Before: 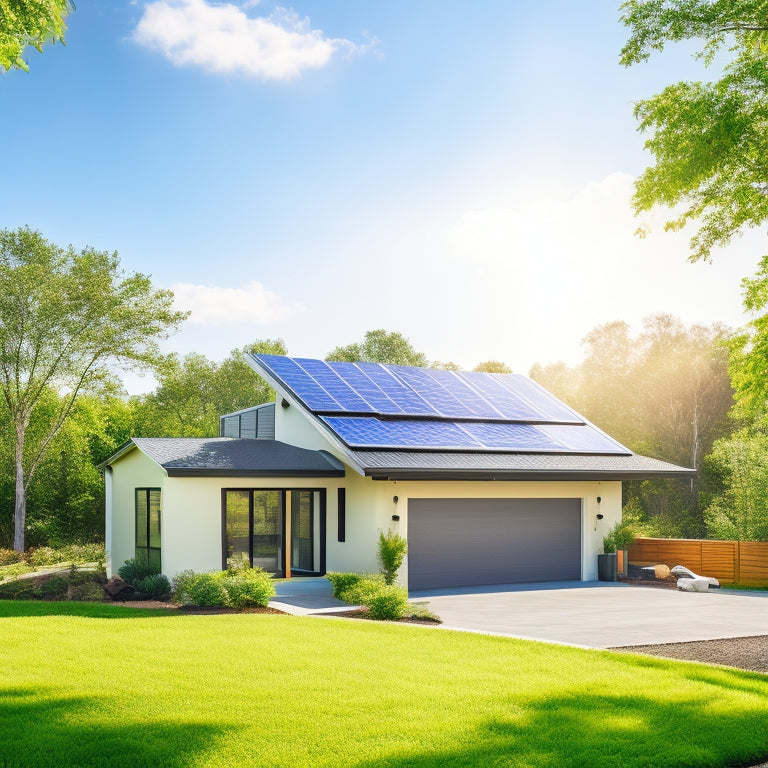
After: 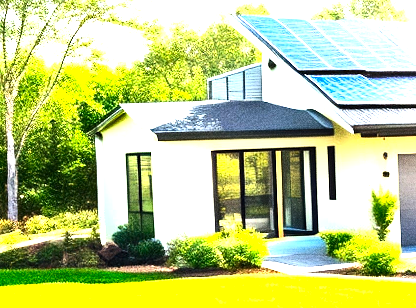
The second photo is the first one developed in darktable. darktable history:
crop: top 44.483%, right 43.593%, bottom 12.892%
grain: coarseness 0.09 ISO, strength 40%
levels: levels [0, 0.394, 0.787]
rotate and perspective: rotation -2.12°, lens shift (vertical) 0.009, lens shift (horizontal) -0.008, automatic cropping original format, crop left 0.036, crop right 0.964, crop top 0.05, crop bottom 0.959
contrast brightness saturation: contrast 0.23, brightness 0.1, saturation 0.29
local contrast: mode bilateral grid, contrast 28, coarseness 16, detail 115%, midtone range 0.2
tone equalizer: -8 EV -0.75 EV, -7 EV -0.7 EV, -6 EV -0.6 EV, -5 EV -0.4 EV, -3 EV 0.4 EV, -2 EV 0.6 EV, -1 EV 0.7 EV, +0 EV 0.75 EV, edges refinement/feathering 500, mask exposure compensation -1.57 EV, preserve details no
